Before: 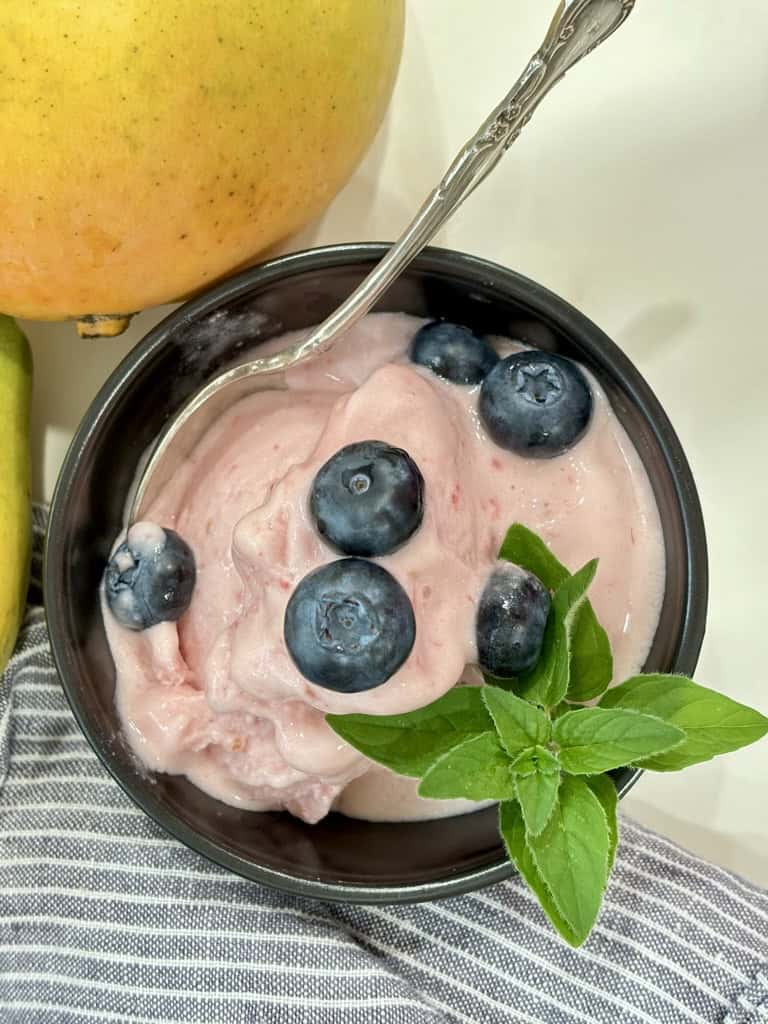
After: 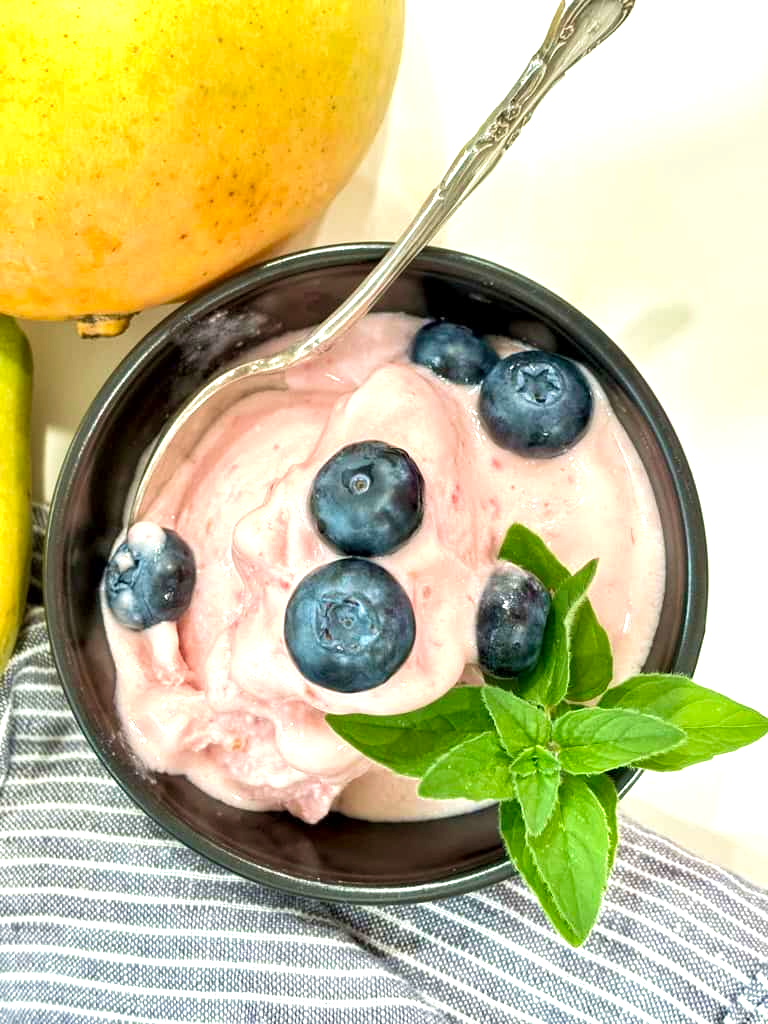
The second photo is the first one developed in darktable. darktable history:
local contrast: highlights 100%, shadows 99%, detail 120%, midtone range 0.2
exposure: black level correction 0, exposure 0.702 EV, compensate highlight preservation false
velvia: on, module defaults
